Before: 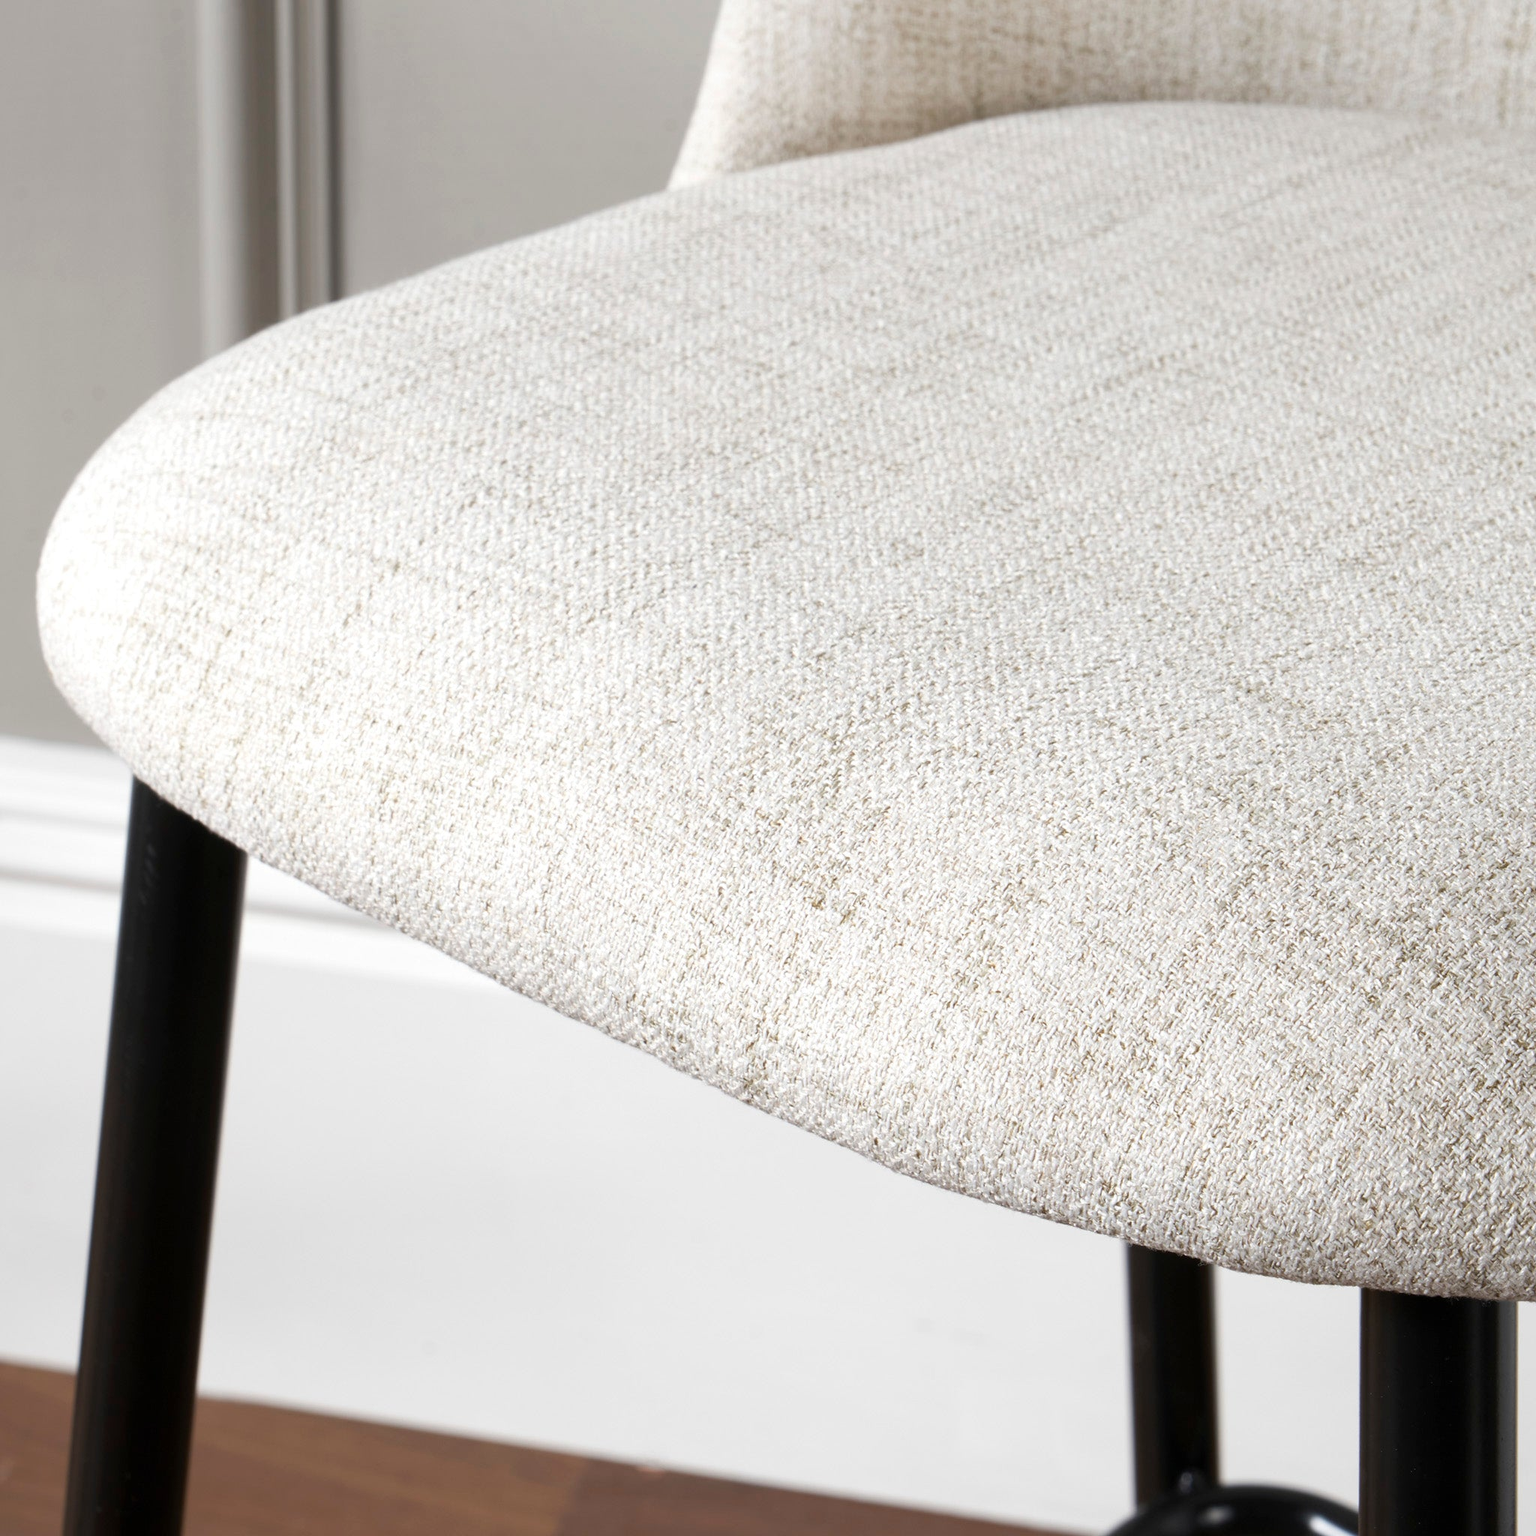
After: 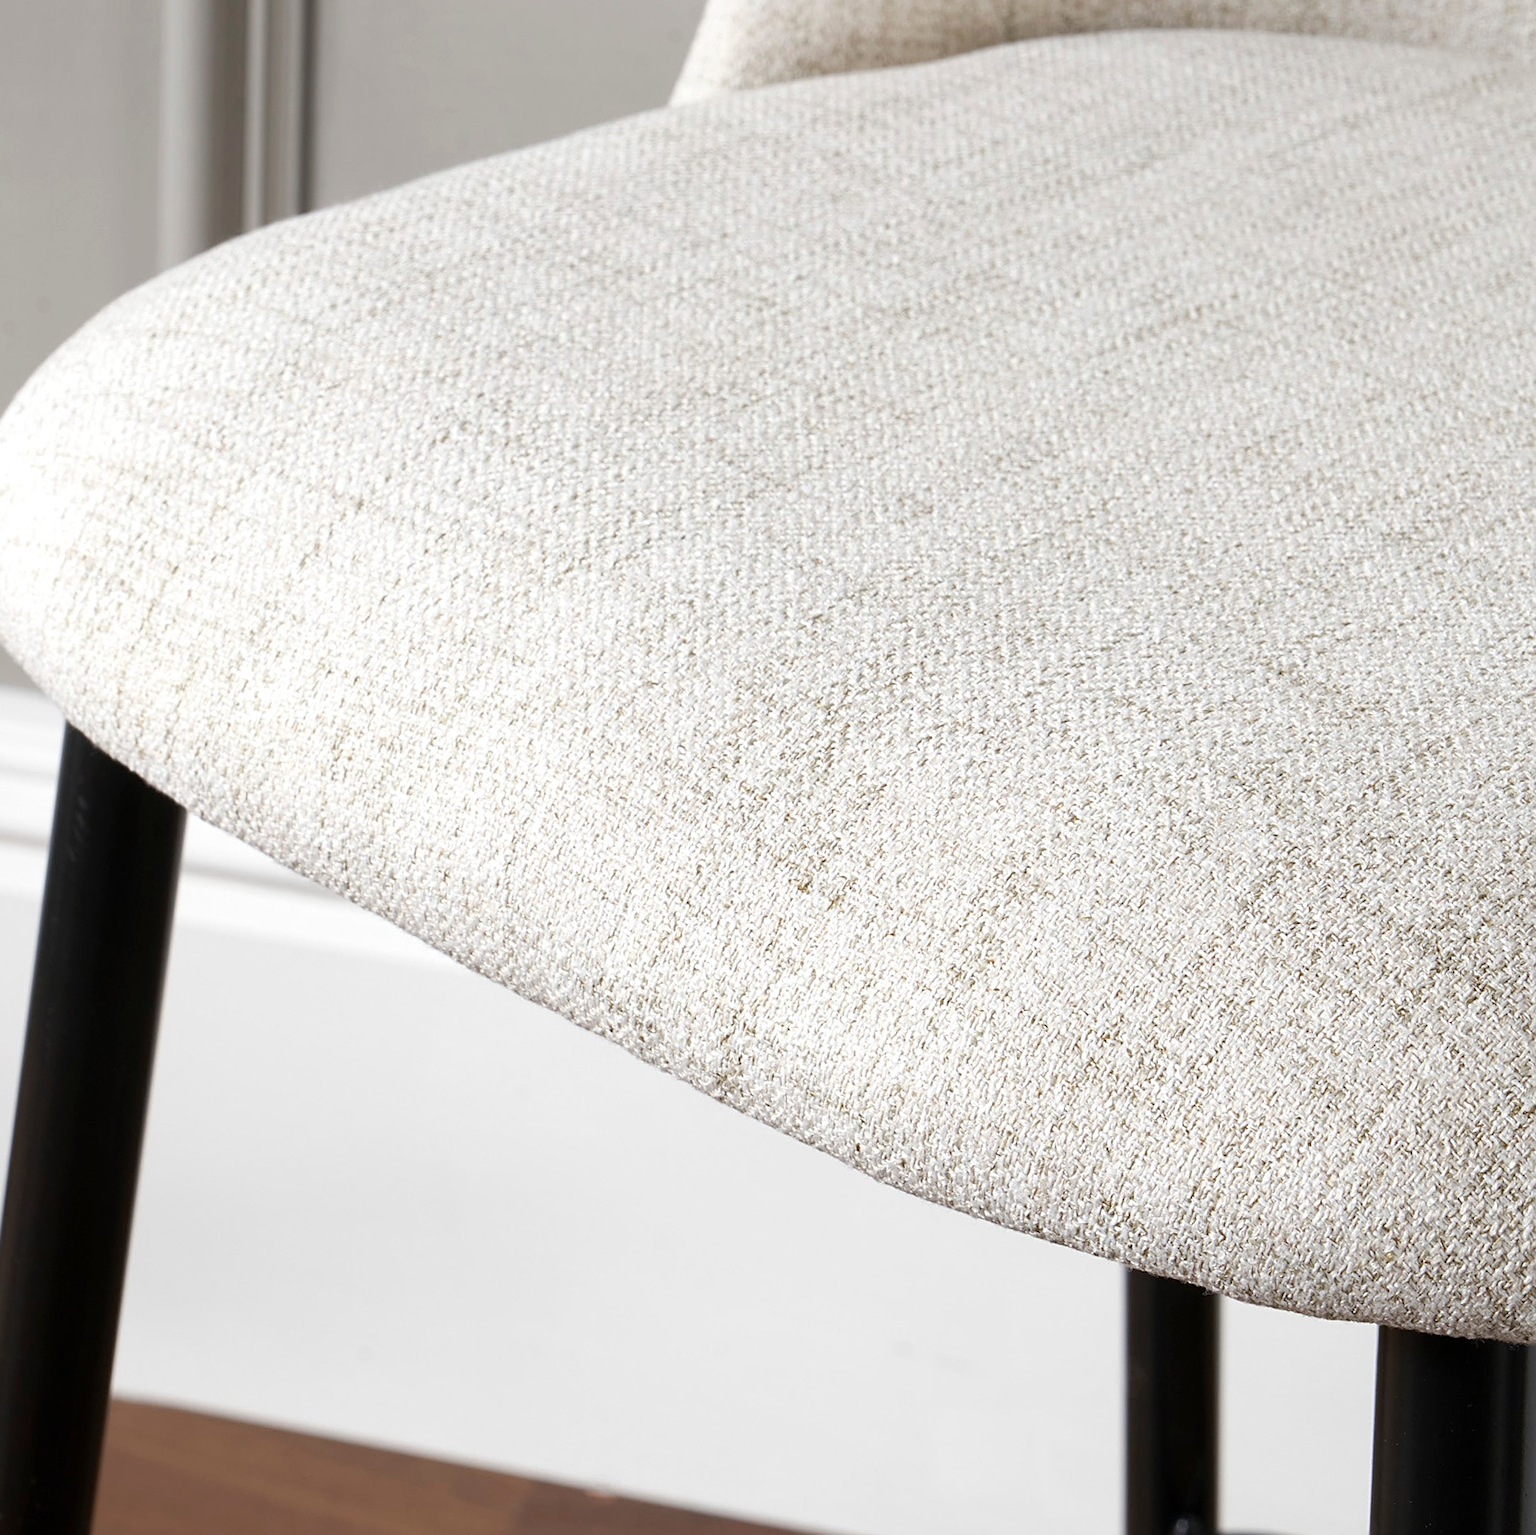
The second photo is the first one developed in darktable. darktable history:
crop and rotate: angle -2.07°, left 3.156%, top 4.247%, right 1.524%, bottom 0.465%
sharpen: on, module defaults
